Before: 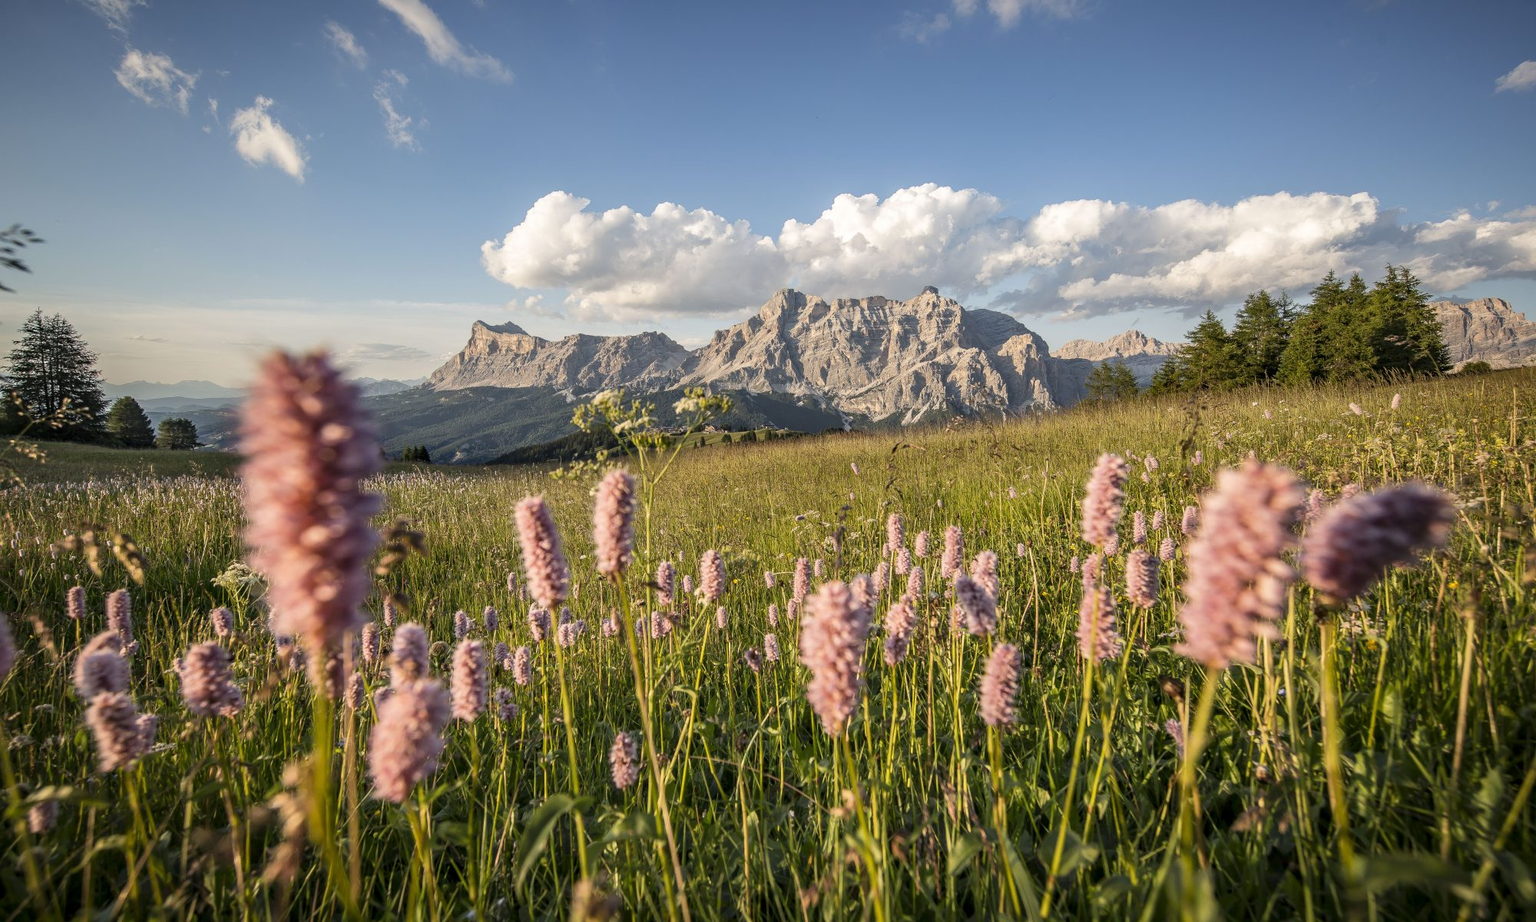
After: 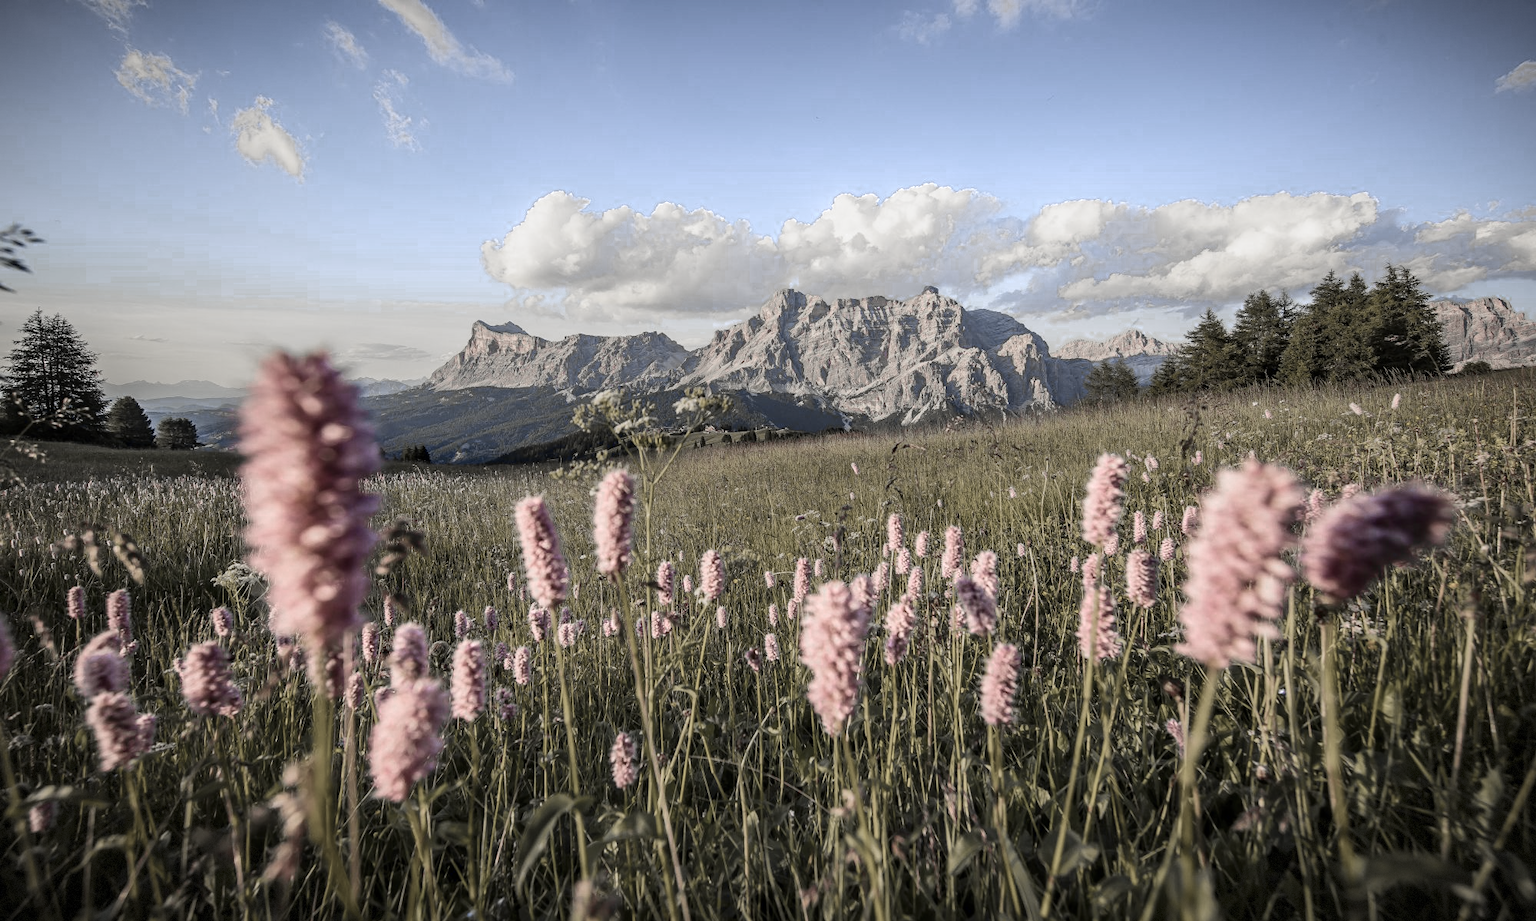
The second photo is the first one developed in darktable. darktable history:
contrast brightness saturation: contrast 0.08, saturation 0.2
vignetting: fall-off start 100%, brightness -0.406, saturation -0.3, width/height ratio 1.324, dithering 8-bit output, unbound false
tone curve: curves: ch0 [(0, 0) (0.087, 0.054) (0.281, 0.245) (0.532, 0.514) (0.835, 0.818) (0.994, 0.955)]; ch1 [(0, 0) (0.27, 0.195) (0.406, 0.435) (0.452, 0.474) (0.495, 0.5) (0.514, 0.508) (0.537, 0.556) (0.654, 0.689) (1, 1)]; ch2 [(0, 0) (0.269, 0.299) (0.459, 0.441) (0.498, 0.499) (0.523, 0.52) (0.551, 0.549) (0.633, 0.625) (0.659, 0.681) (0.718, 0.764) (1, 1)], color space Lab, independent channels, preserve colors none
color zones: curves: ch0 [(0, 0.613) (0.01, 0.613) (0.245, 0.448) (0.498, 0.529) (0.642, 0.665) (0.879, 0.777) (0.99, 0.613)]; ch1 [(0, 0.272) (0.219, 0.127) (0.724, 0.346)]
